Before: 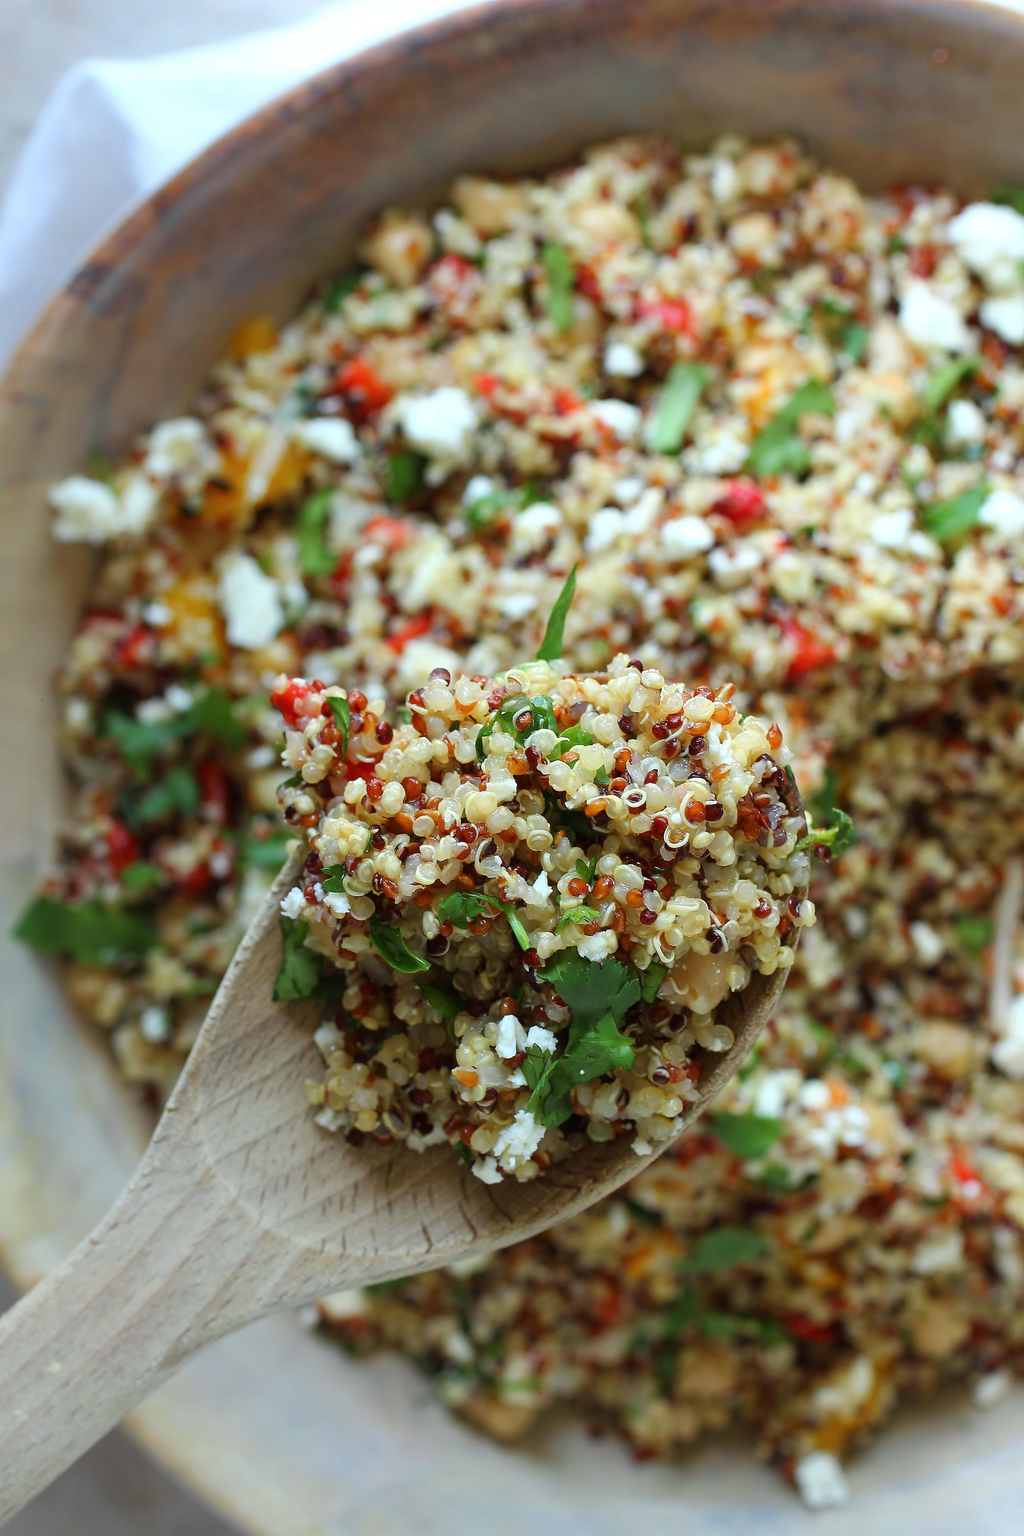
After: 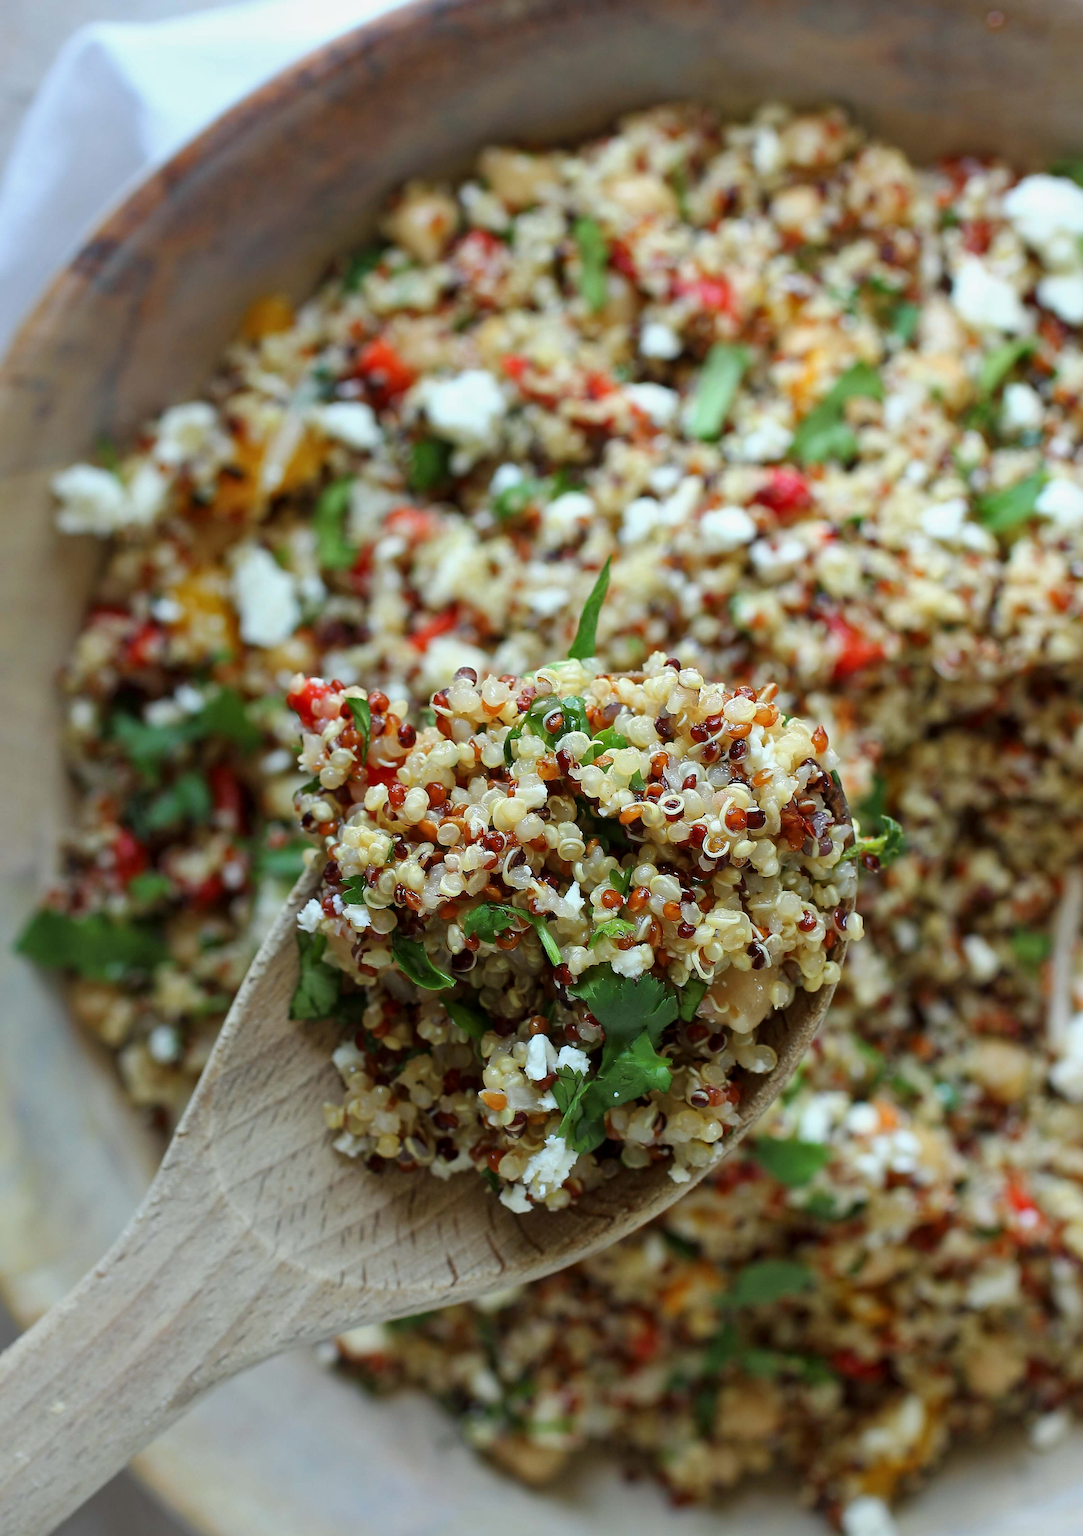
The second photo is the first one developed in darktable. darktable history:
exposure: exposure -0.151 EV, compensate highlight preservation false
crop and rotate: top 2.479%, bottom 3.018%
local contrast: mode bilateral grid, contrast 20, coarseness 50, detail 120%, midtone range 0.2
